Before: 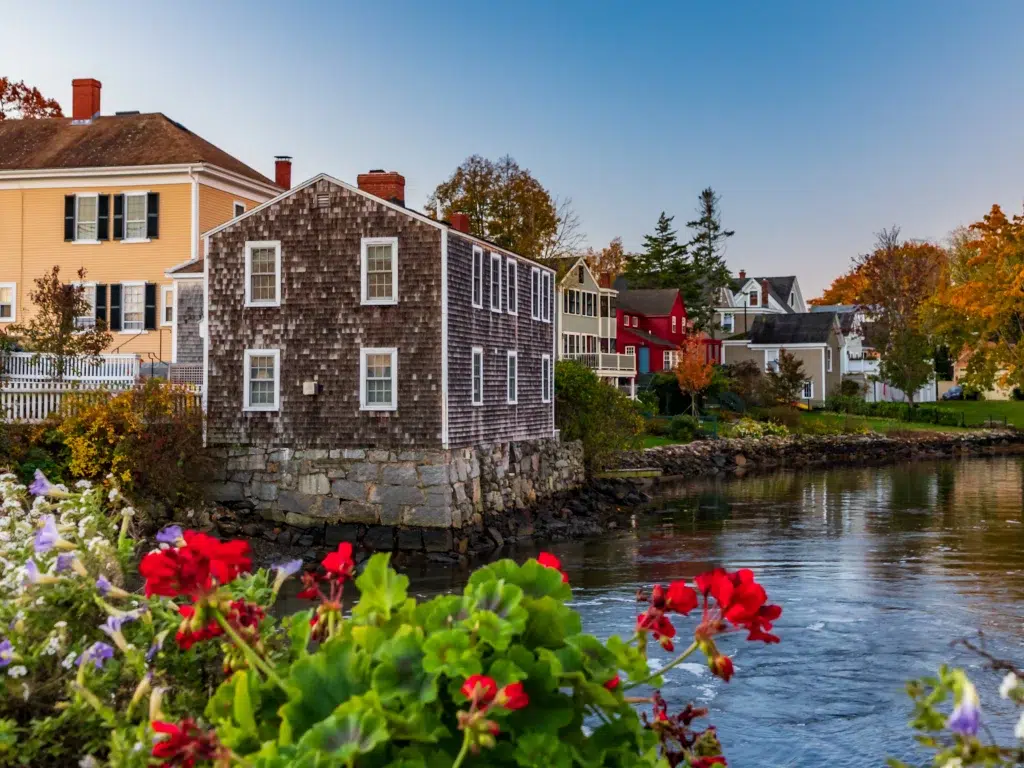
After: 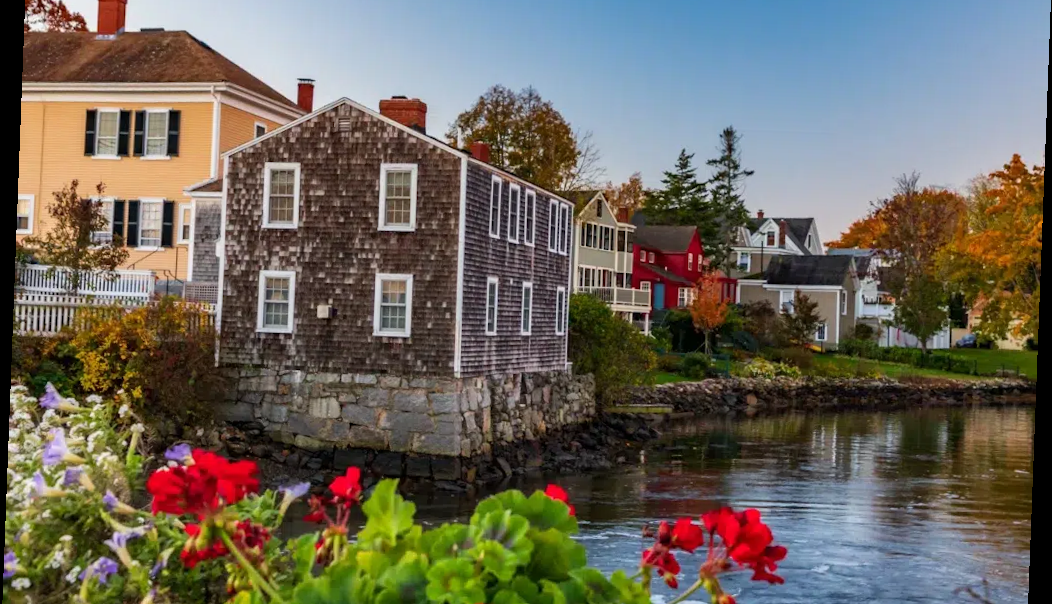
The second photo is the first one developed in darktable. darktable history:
rotate and perspective: rotation 2.17°, automatic cropping off
levels: levels [0, 0.498, 0.996]
crop: top 11.038%, bottom 13.962%
